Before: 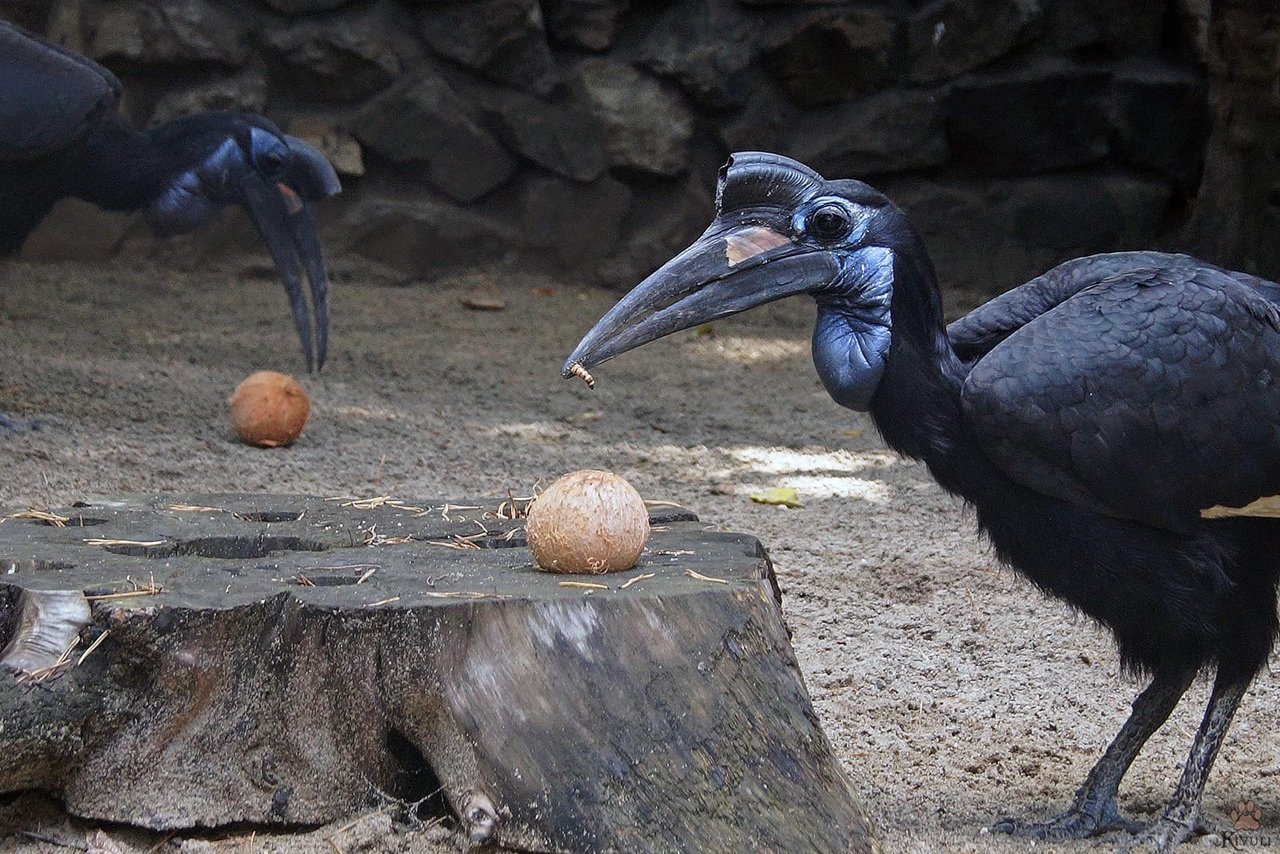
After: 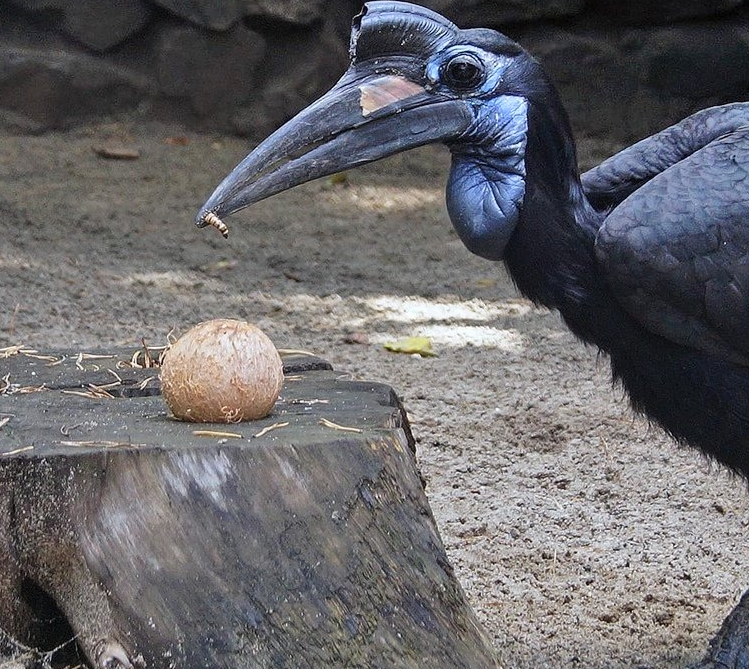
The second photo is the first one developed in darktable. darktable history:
crop and rotate: left 28.637%, top 17.836%, right 12.814%, bottom 3.789%
shadows and highlights: highlights color adjustment 89.08%, low approximation 0.01, soften with gaussian
